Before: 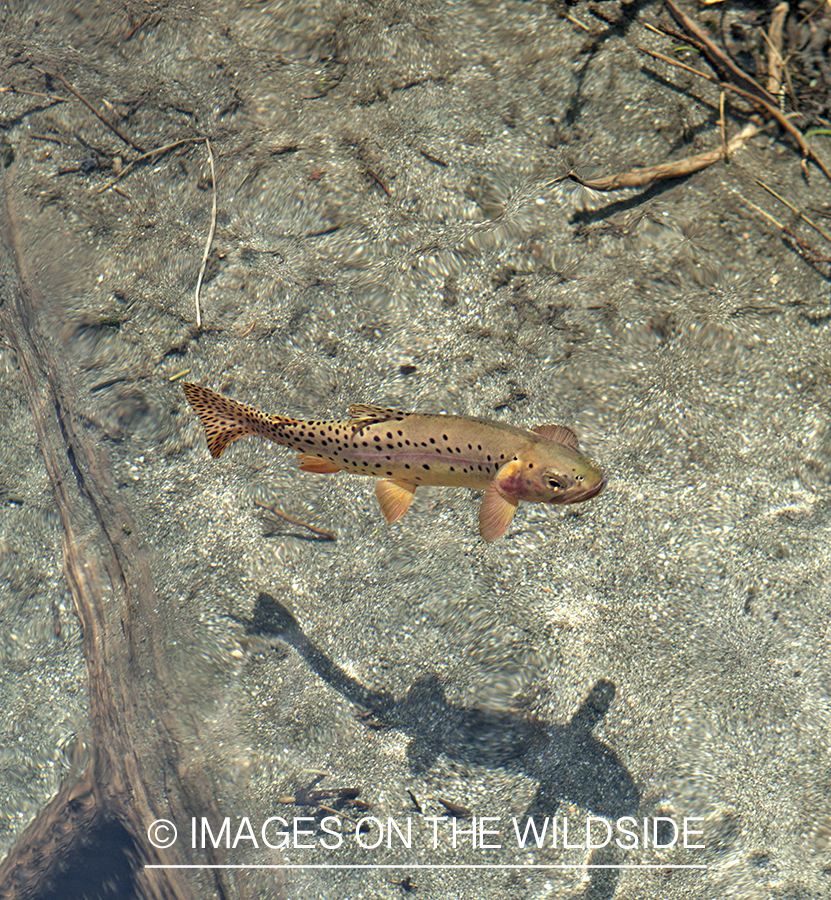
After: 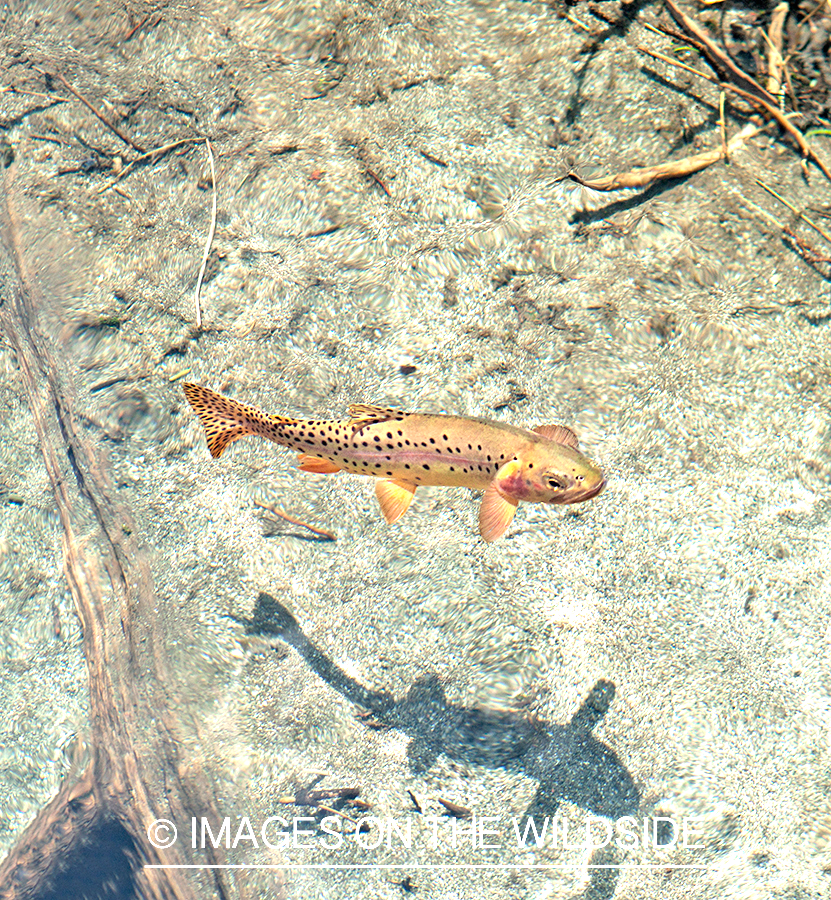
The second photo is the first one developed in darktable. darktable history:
exposure: black level correction 0, exposure 1.2 EV, compensate exposure bias true, compensate highlight preservation false
white balance: emerald 1
